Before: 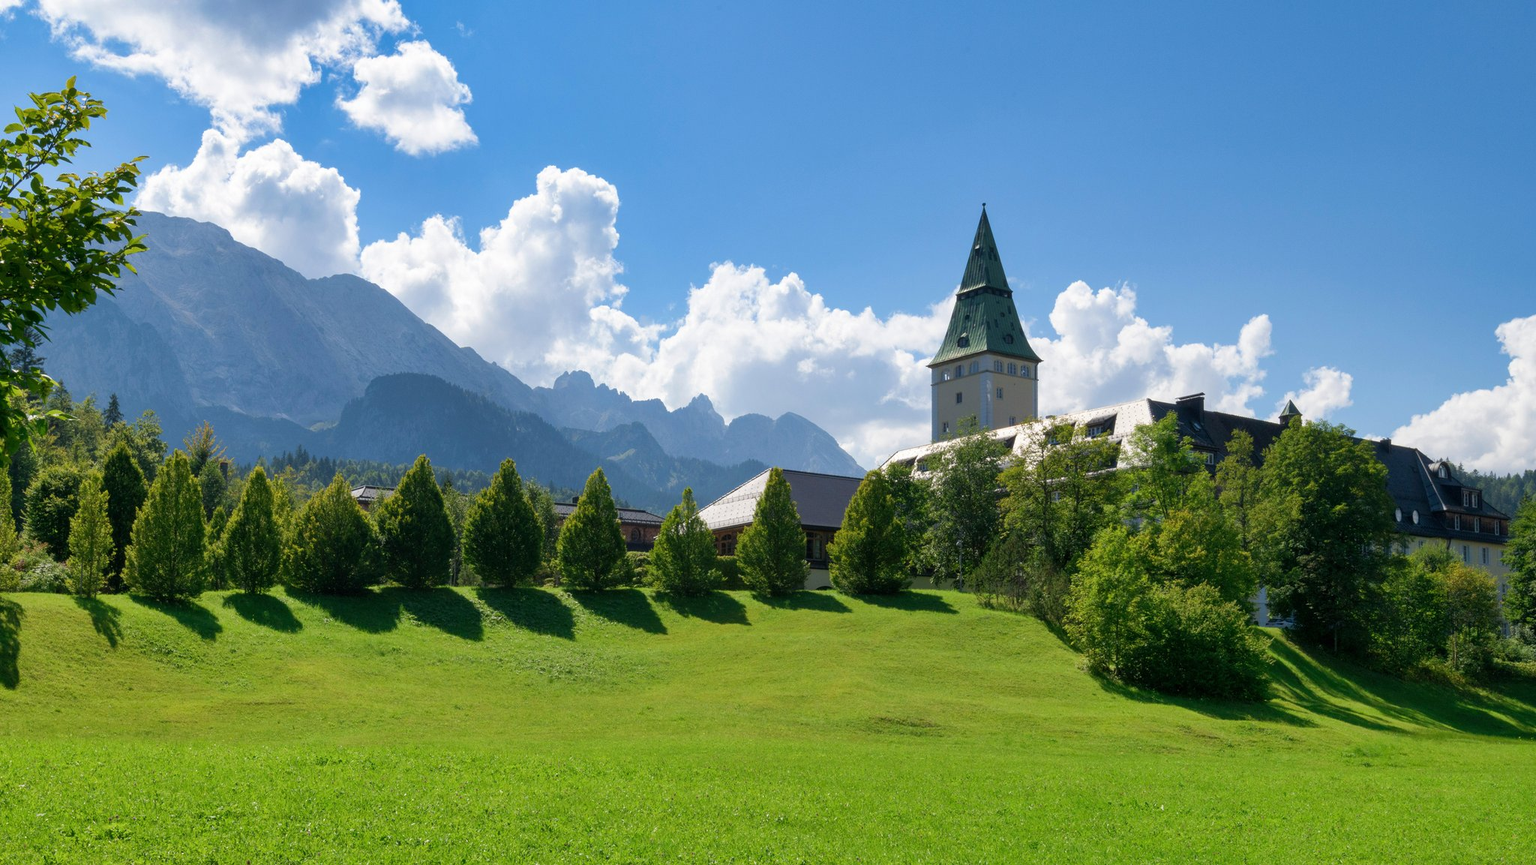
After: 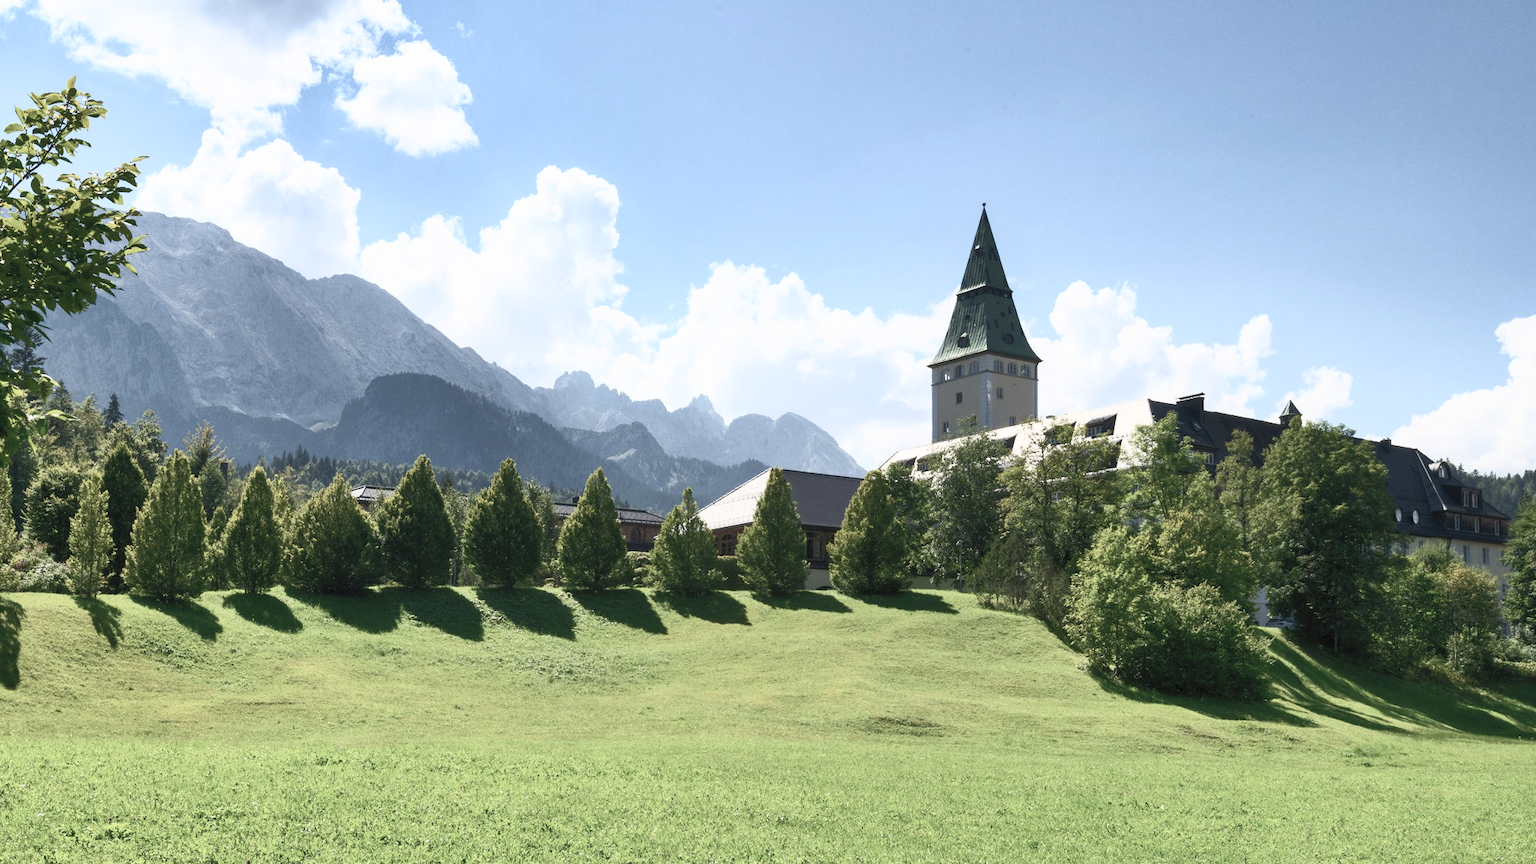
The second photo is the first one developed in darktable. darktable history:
contrast brightness saturation: contrast 0.574, brightness 0.571, saturation -0.347
tone equalizer: -8 EV 0.242 EV, -7 EV 0.456 EV, -6 EV 0.407 EV, -5 EV 0.276 EV, -3 EV -0.259 EV, -2 EV -0.43 EV, -1 EV -0.424 EV, +0 EV -0.252 EV
